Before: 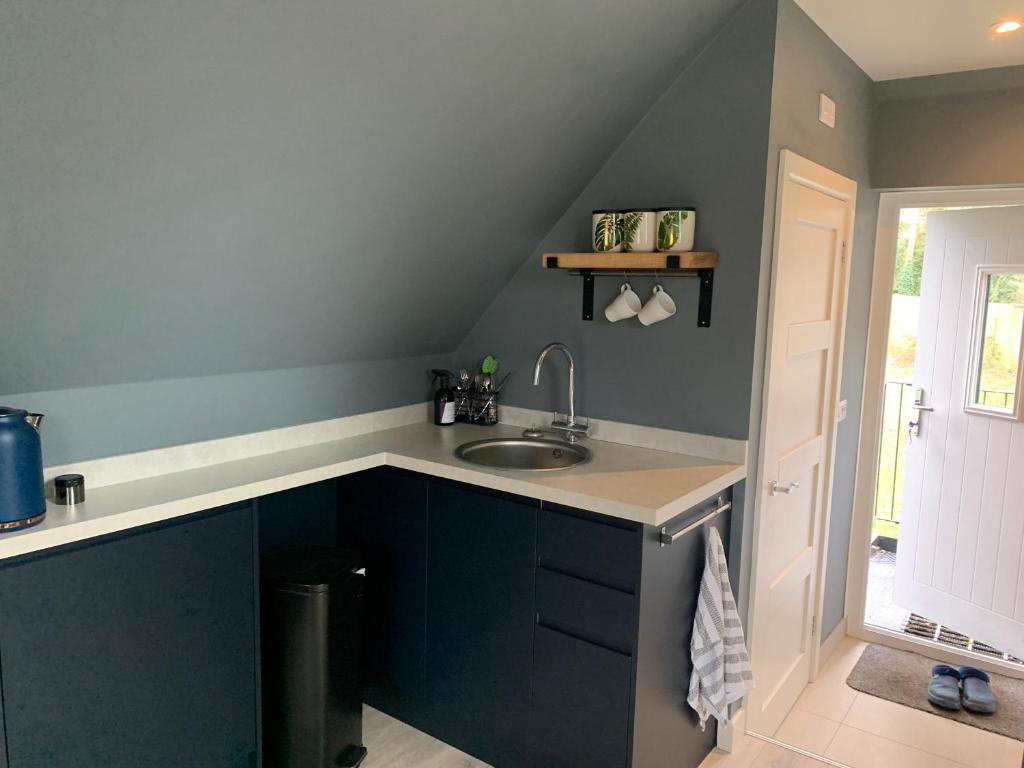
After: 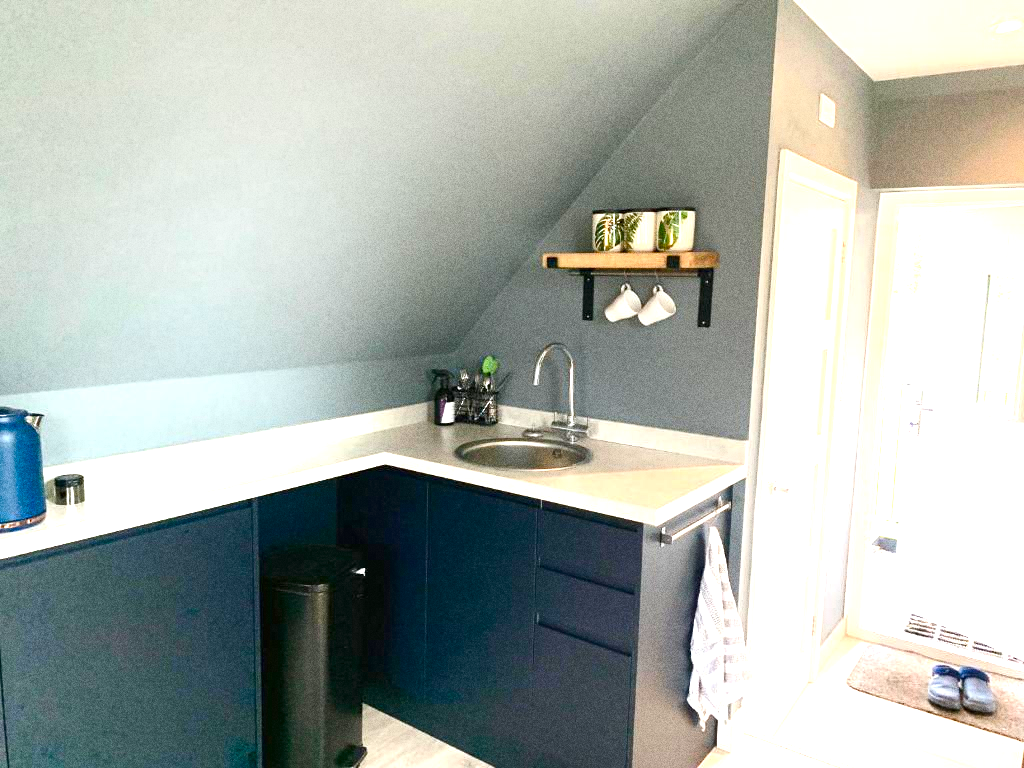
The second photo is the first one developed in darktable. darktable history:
grain: coarseness 0.09 ISO, strength 40%
color balance rgb: linear chroma grading › shadows 32%, linear chroma grading › global chroma -2%, linear chroma grading › mid-tones 4%, perceptual saturation grading › global saturation -2%, perceptual saturation grading › highlights -8%, perceptual saturation grading › mid-tones 8%, perceptual saturation grading › shadows 4%, perceptual brilliance grading › highlights 8%, perceptual brilliance grading › mid-tones 4%, perceptual brilliance grading › shadows 2%, global vibrance 16%, saturation formula JzAzBz (2021)
exposure: black level correction 0, exposure 1.45 EV, compensate exposure bias true, compensate highlight preservation false
